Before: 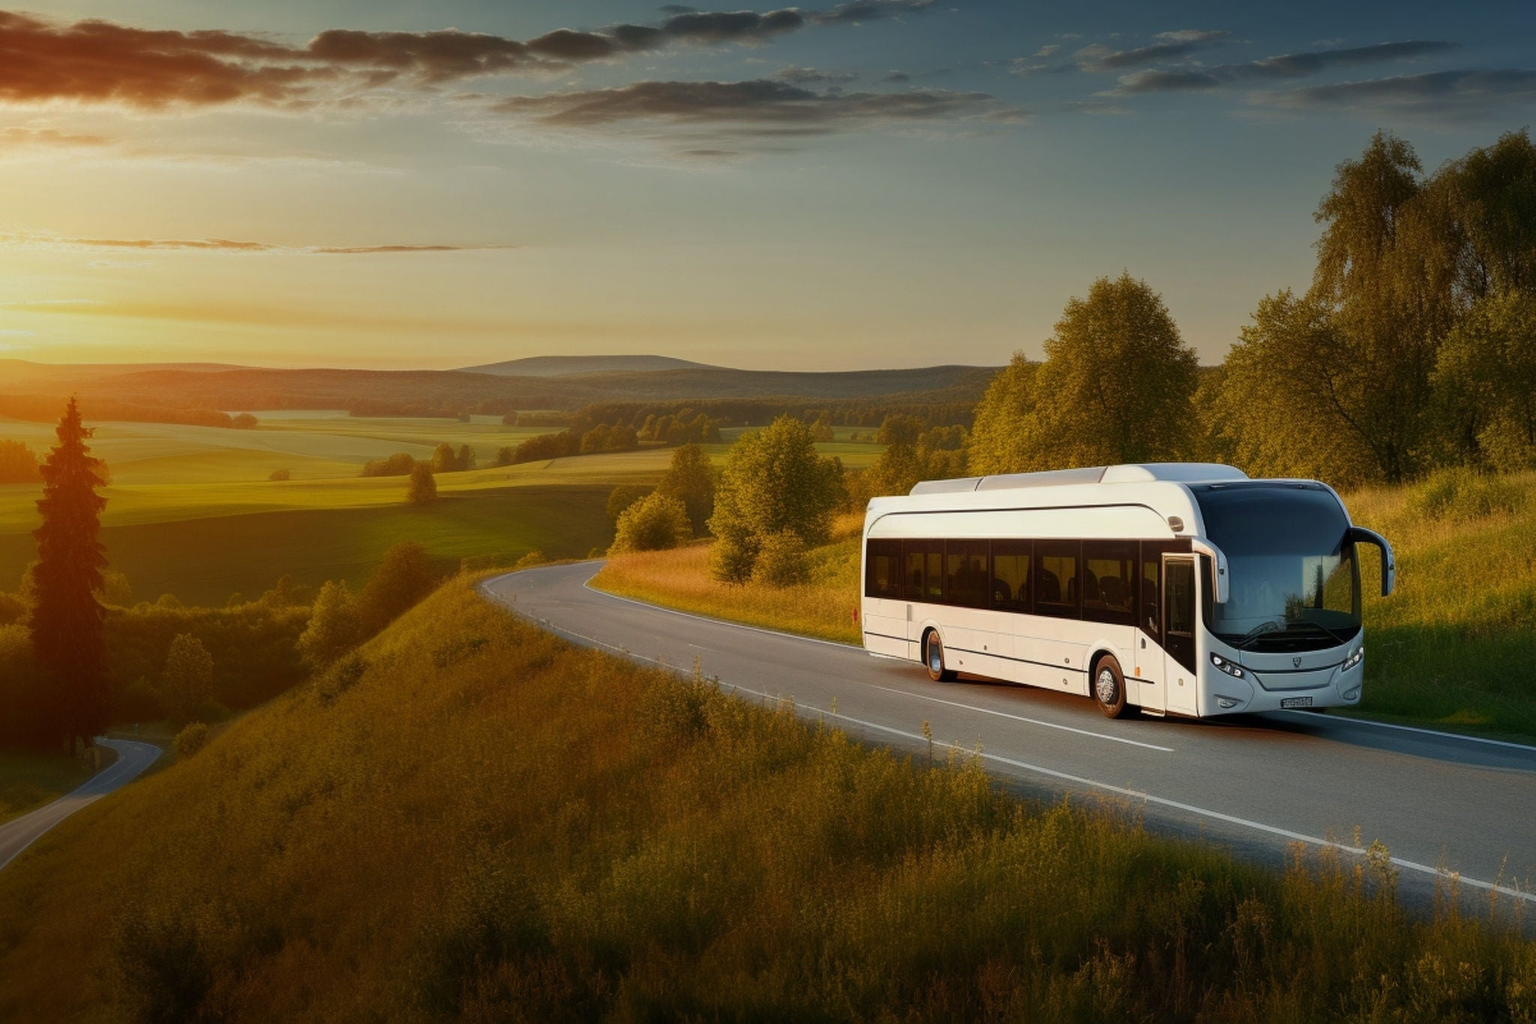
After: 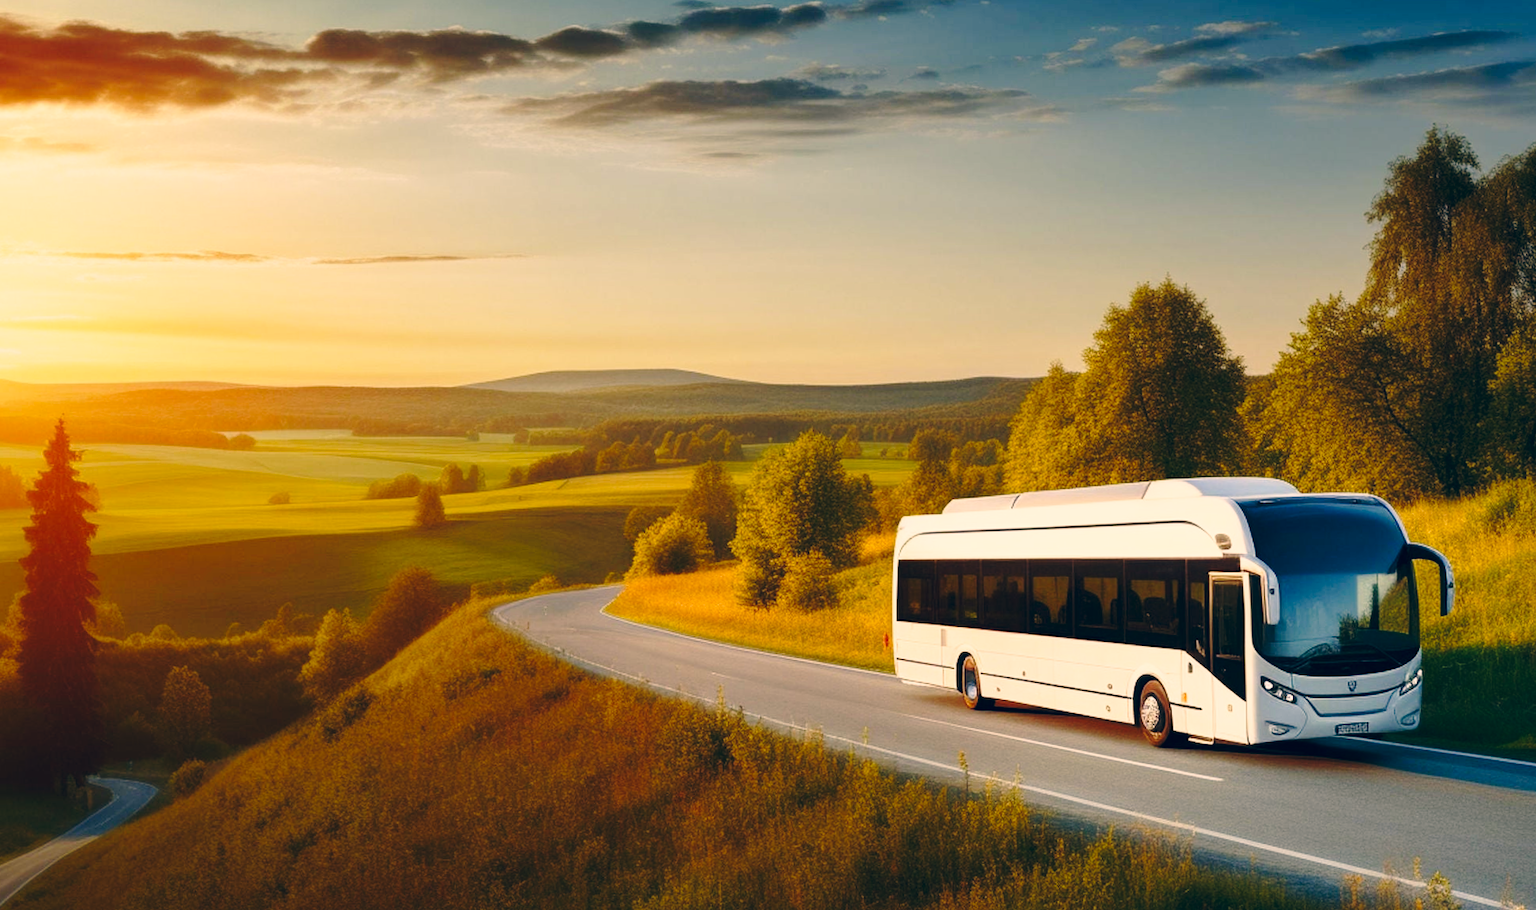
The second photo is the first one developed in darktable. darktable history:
crop and rotate: angle 0.501°, left 0.308%, right 3.466%, bottom 14.356%
color correction: highlights a* 10.33, highlights b* 13.99, shadows a* -10.19, shadows b* -14.96
base curve: curves: ch0 [(0, 0) (0.036, 0.037) (0.121, 0.228) (0.46, 0.76) (0.859, 0.983) (1, 1)], preserve colors none
